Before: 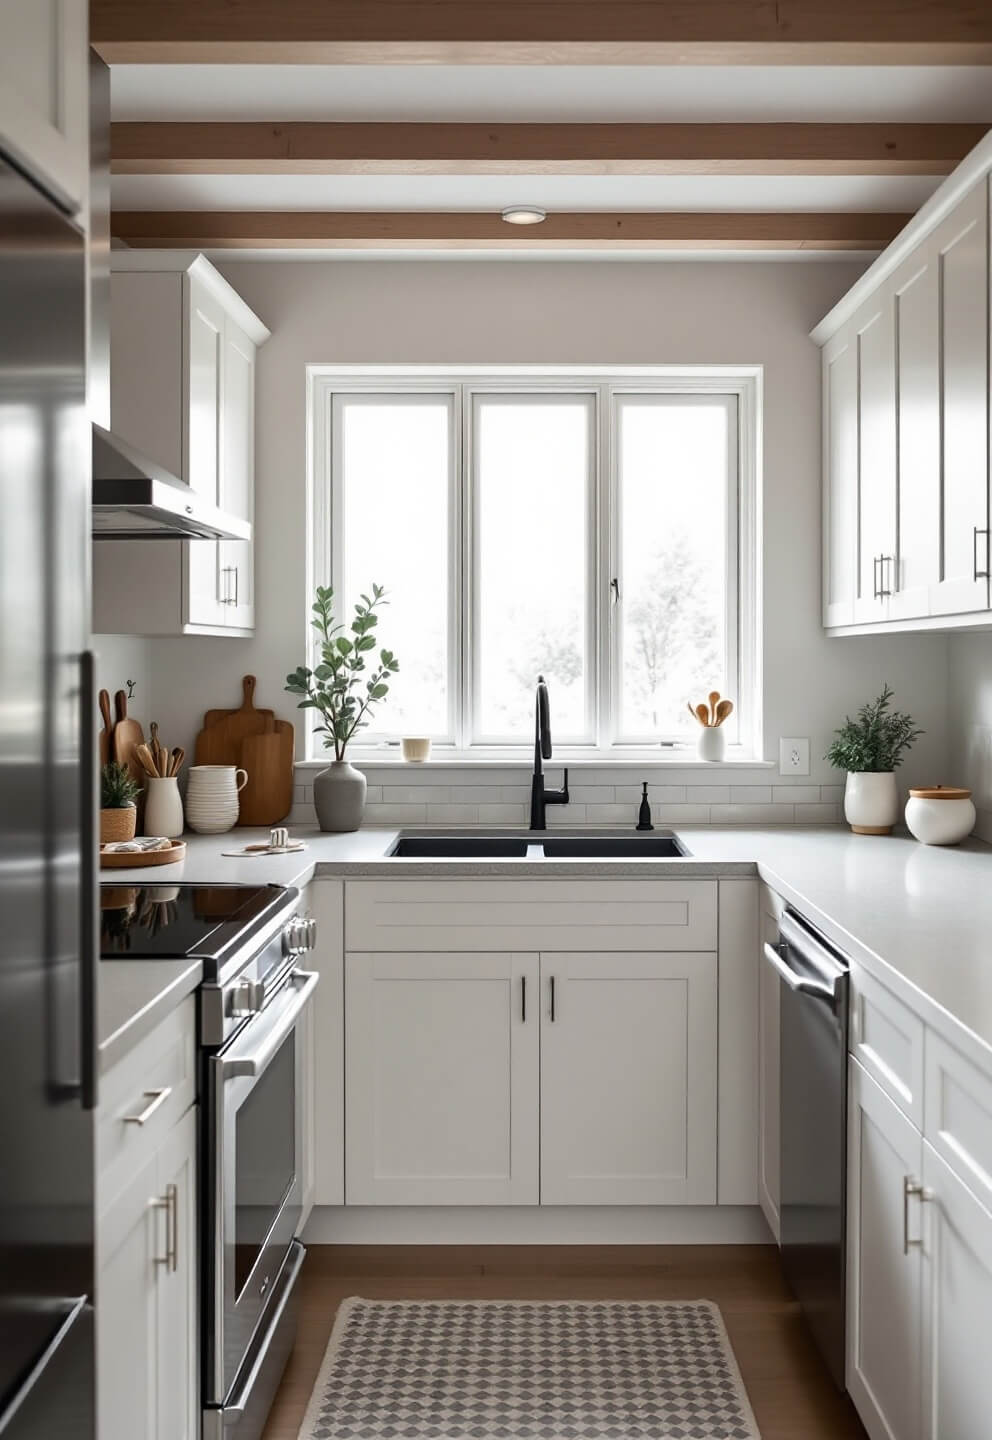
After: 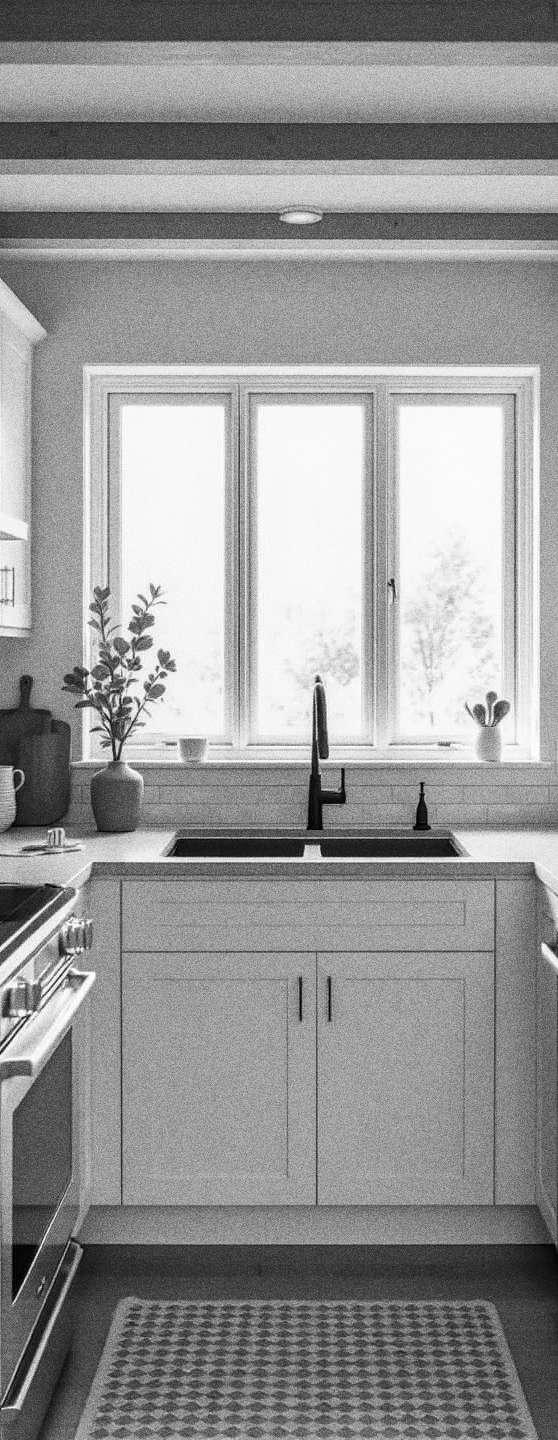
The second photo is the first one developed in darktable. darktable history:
local contrast: on, module defaults
grain: coarseness 10.62 ISO, strength 55.56%
crop and rotate: left 22.516%, right 21.234%
monochrome: a 14.95, b -89.96
